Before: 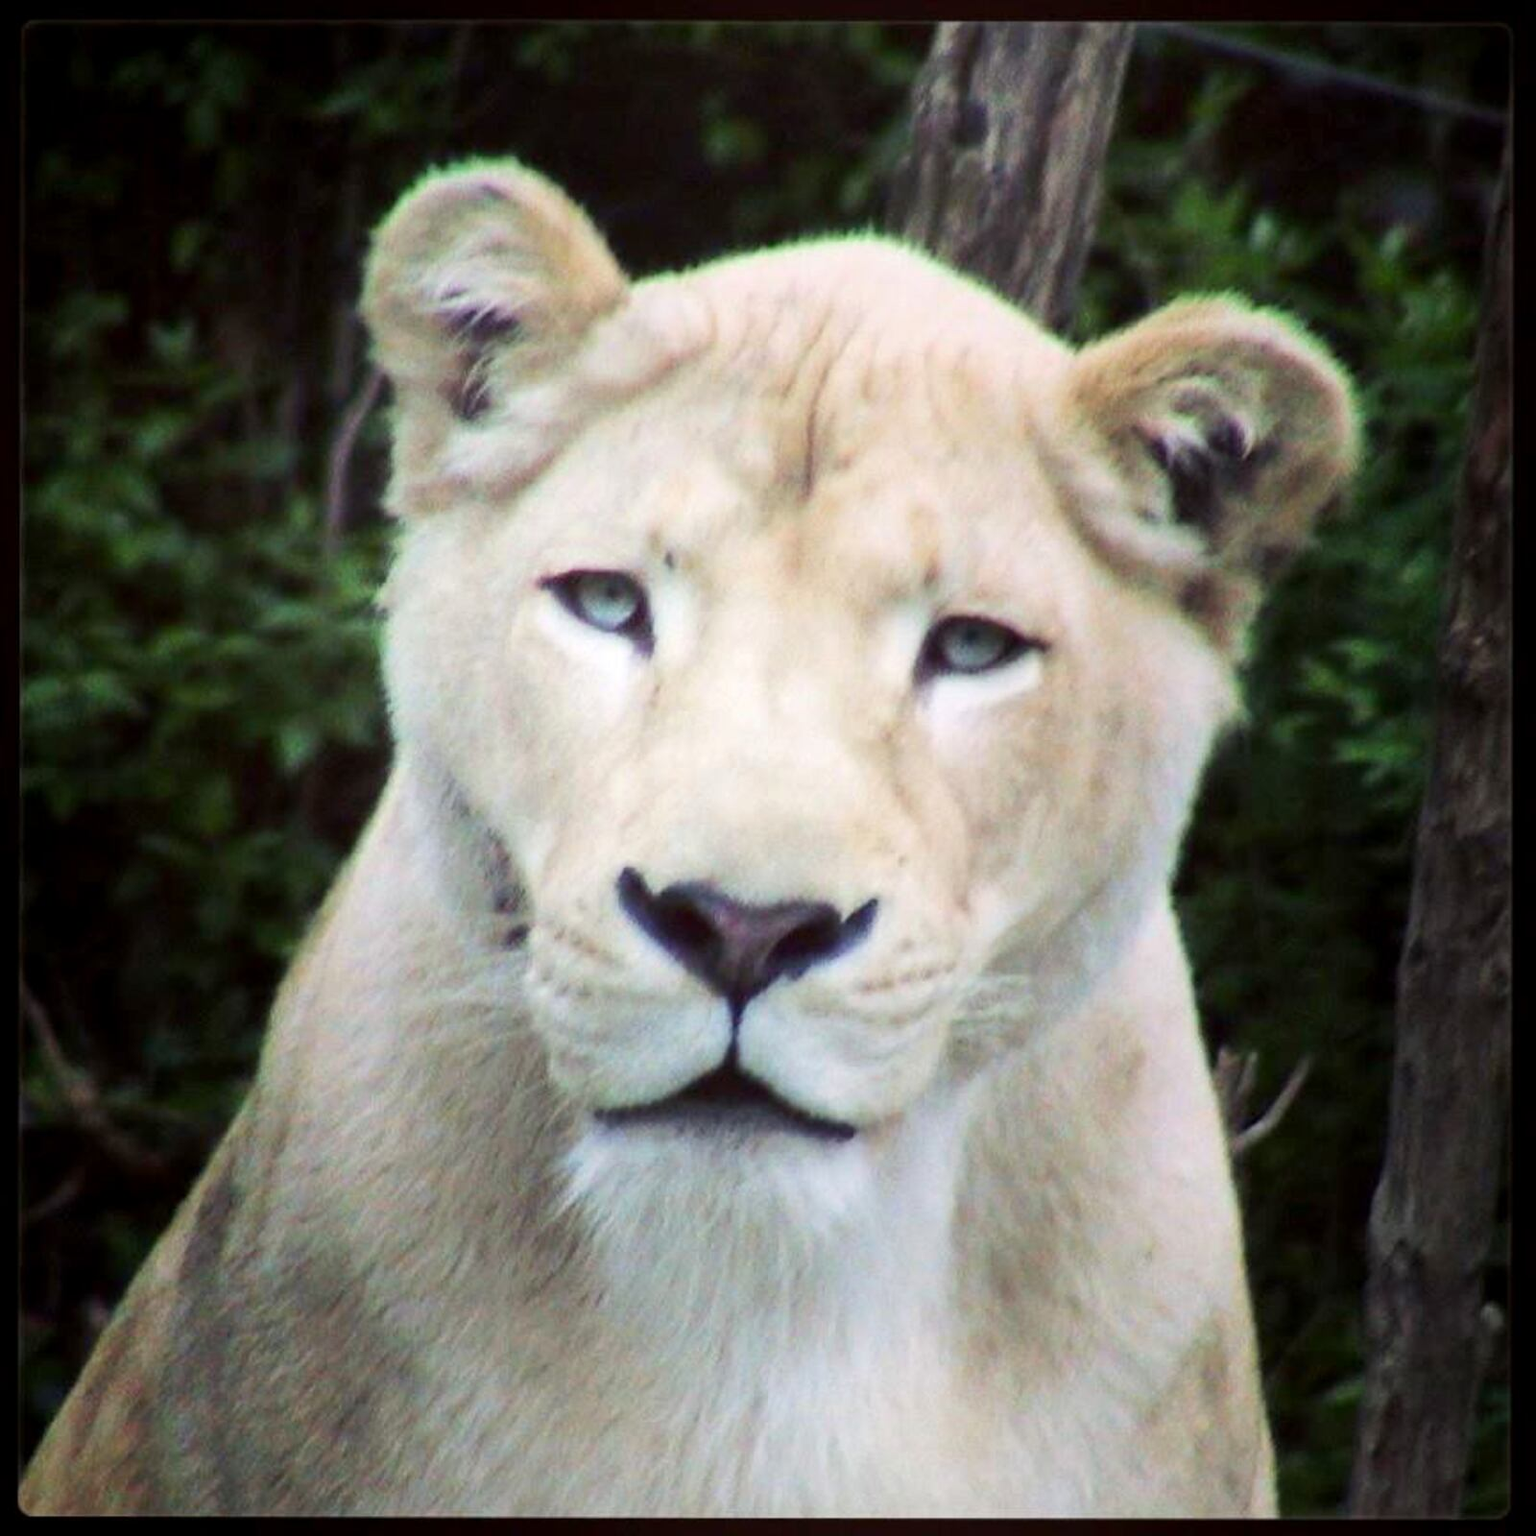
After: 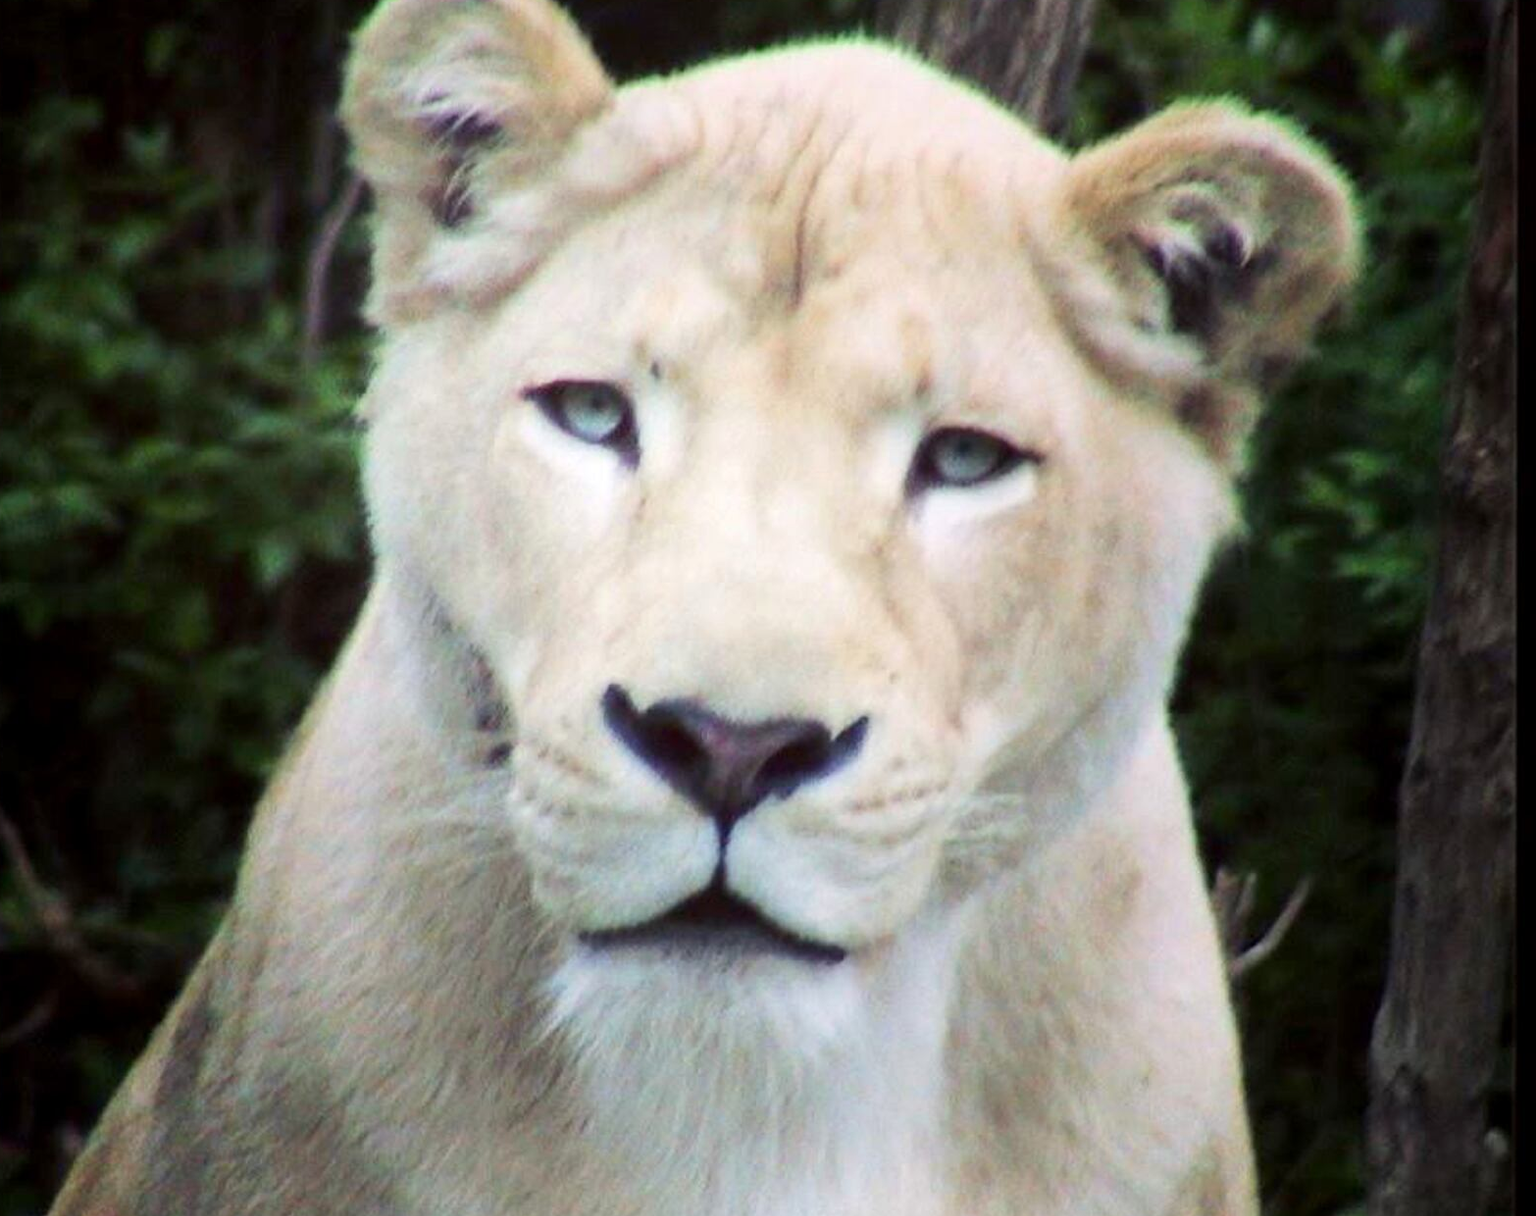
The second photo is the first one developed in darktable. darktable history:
crop and rotate: left 1.888%, top 12.934%, right 0.215%, bottom 9.546%
